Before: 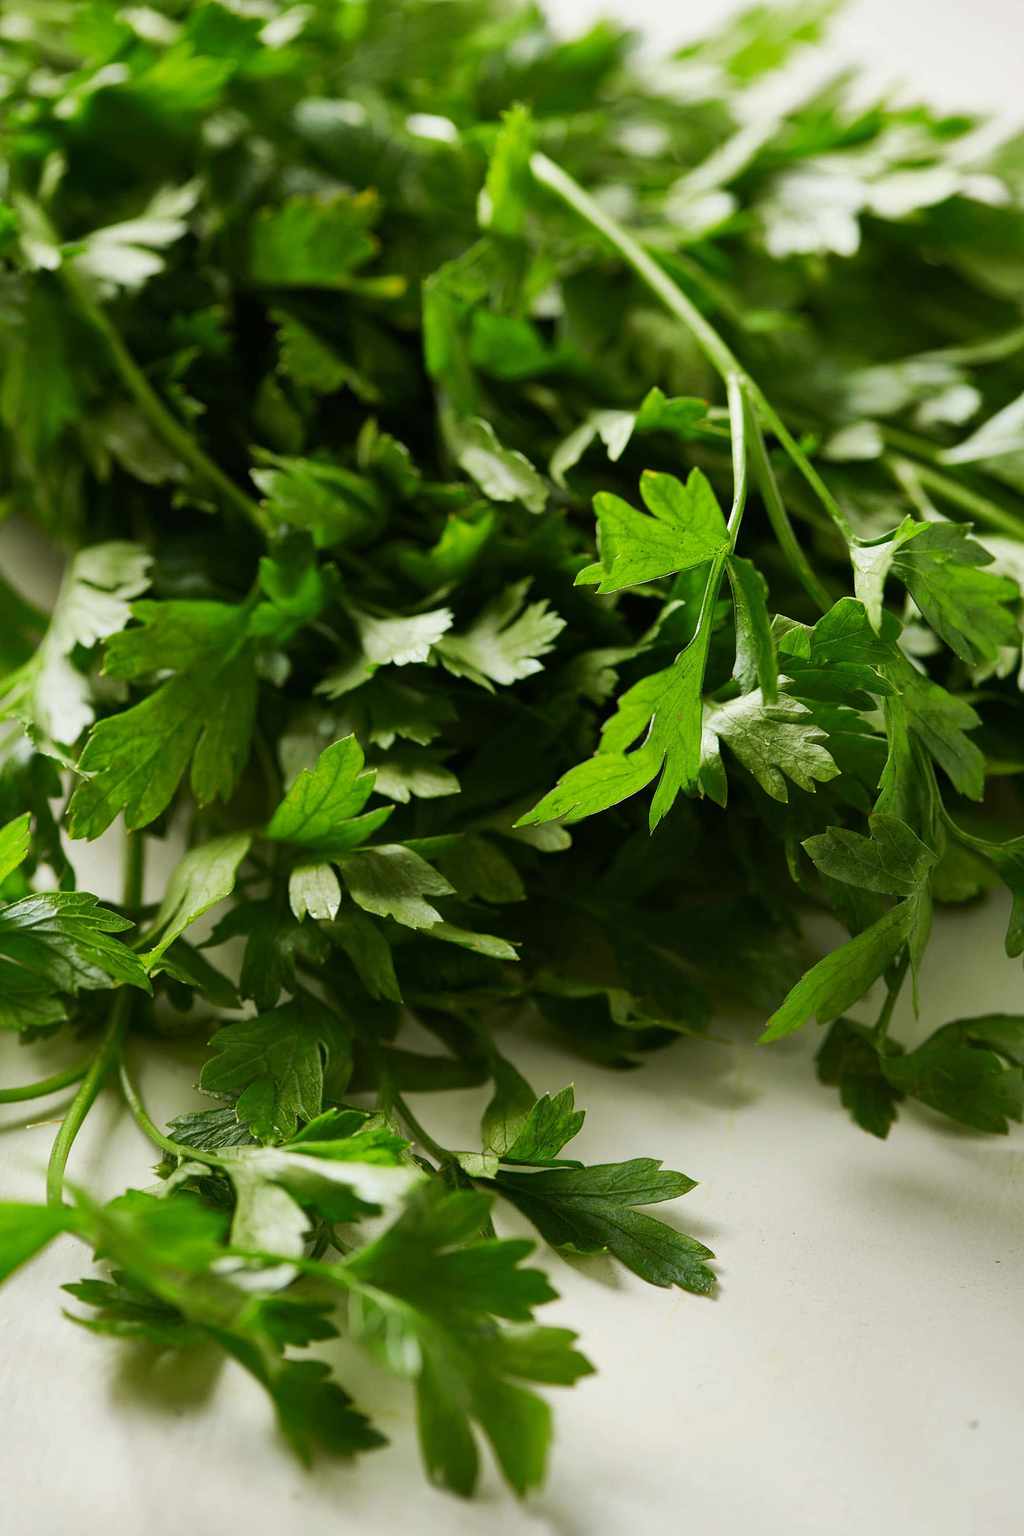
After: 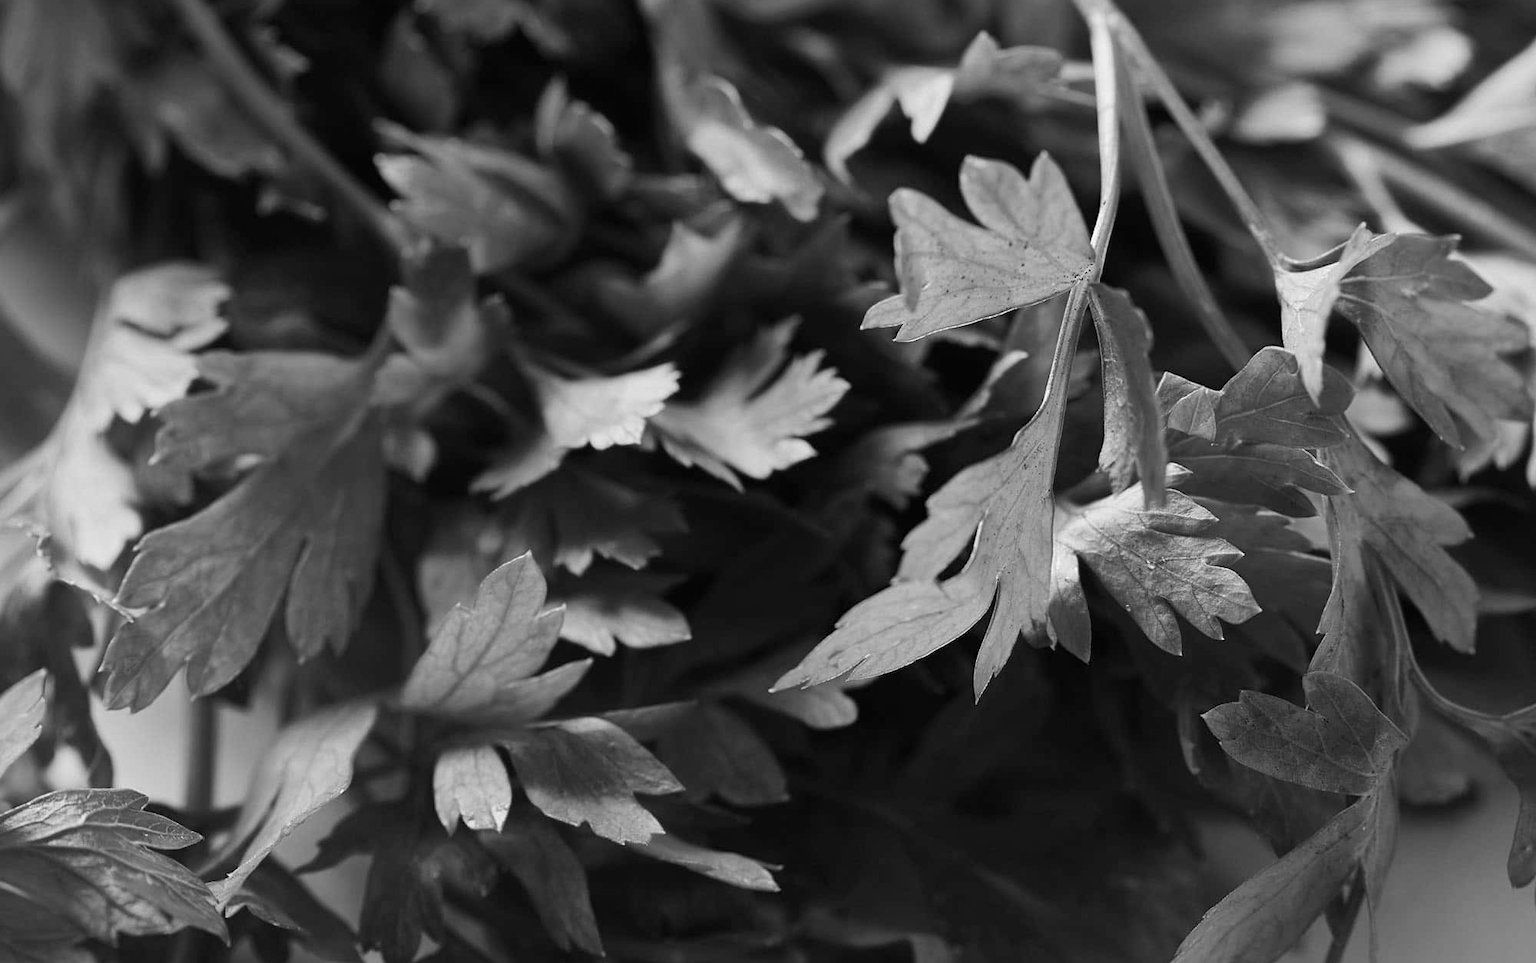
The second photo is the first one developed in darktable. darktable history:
white balance: red 1.042, blue 1.17
crop and rotate: top 23.84%, bottom 34.294%
monochrome: a -74.22, b 78.2
